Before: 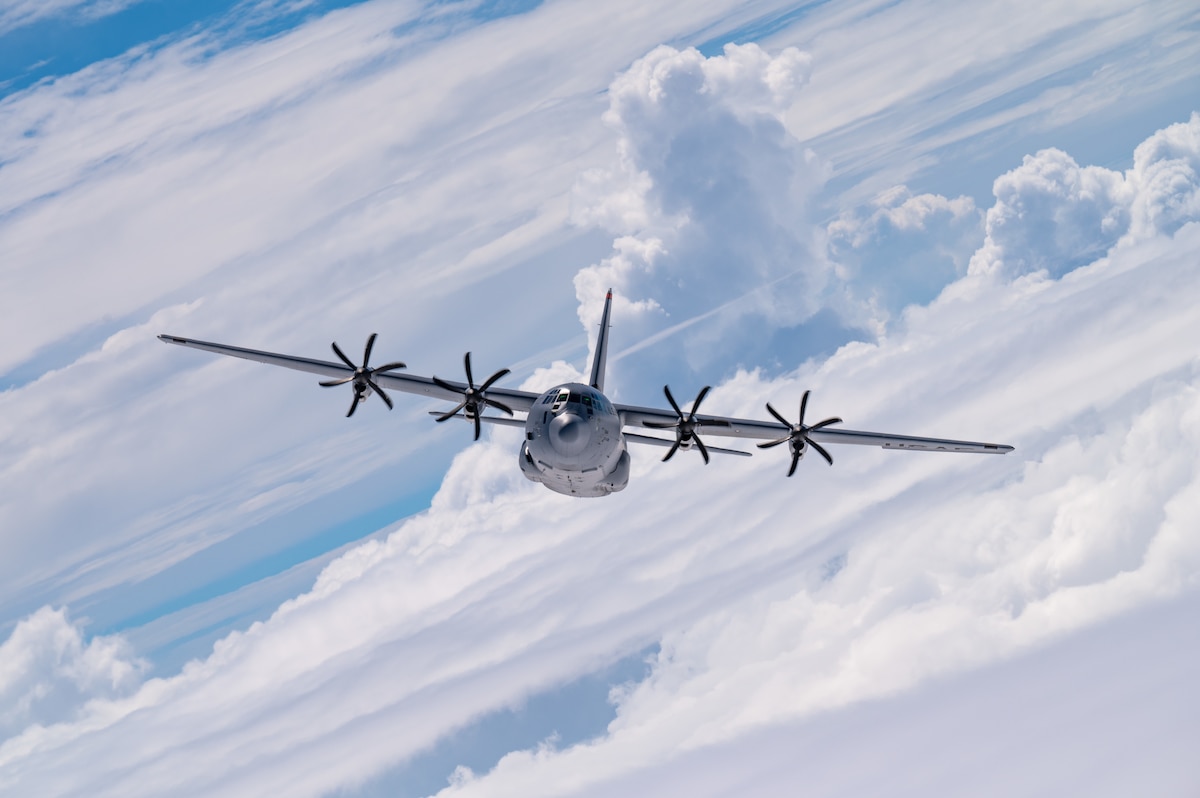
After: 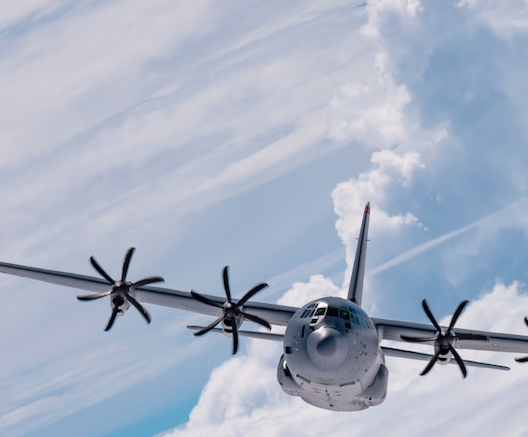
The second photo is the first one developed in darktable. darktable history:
crop: left 20.248%, top 10.86%, right 35.675%, bottom 34.321%
color zones: curves: ch1 [(0.235, 0.558) (0.75, 0.5)]; ch2 [(0.25, 0.462) (0.749, 0.457)], mix 25.94%
